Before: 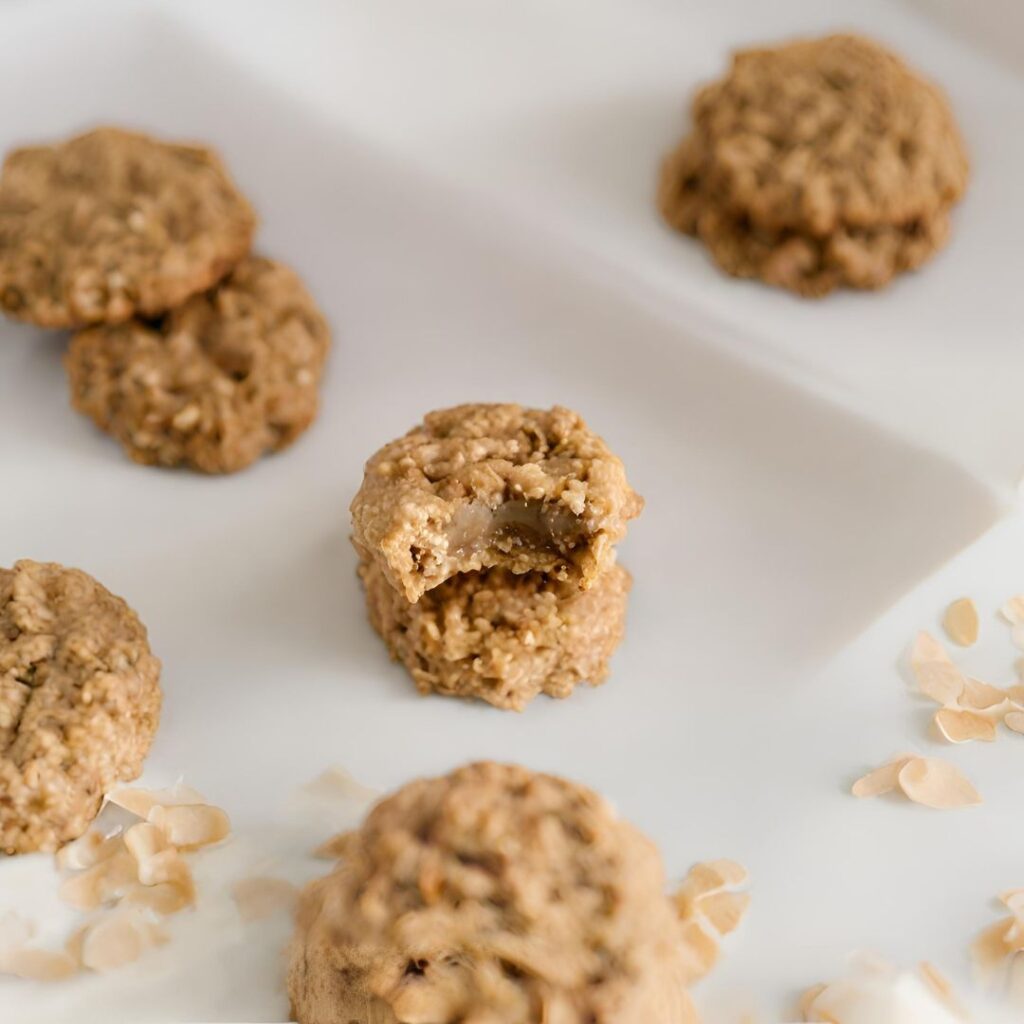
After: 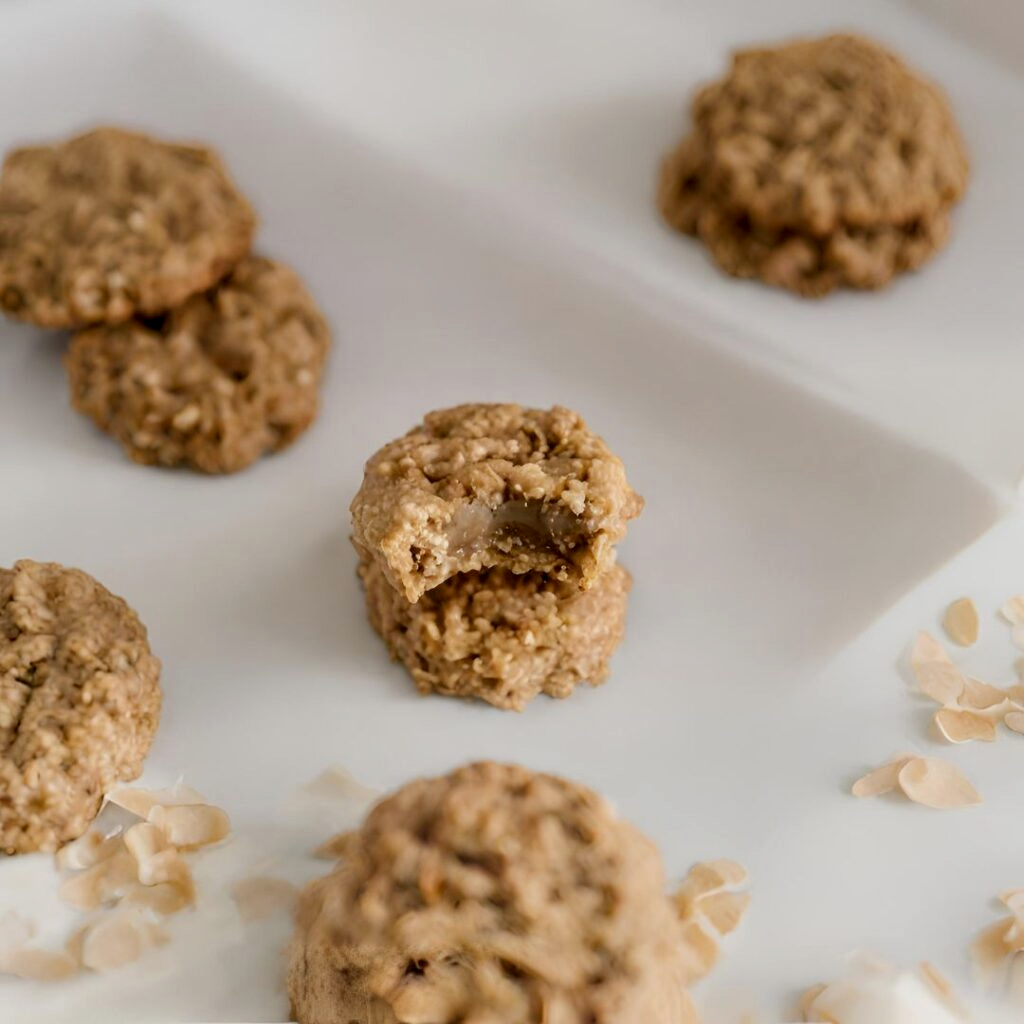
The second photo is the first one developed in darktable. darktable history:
local contrast: on, module defaults
exposure: exposure -0.293 EV, compensate highlight preservation false
